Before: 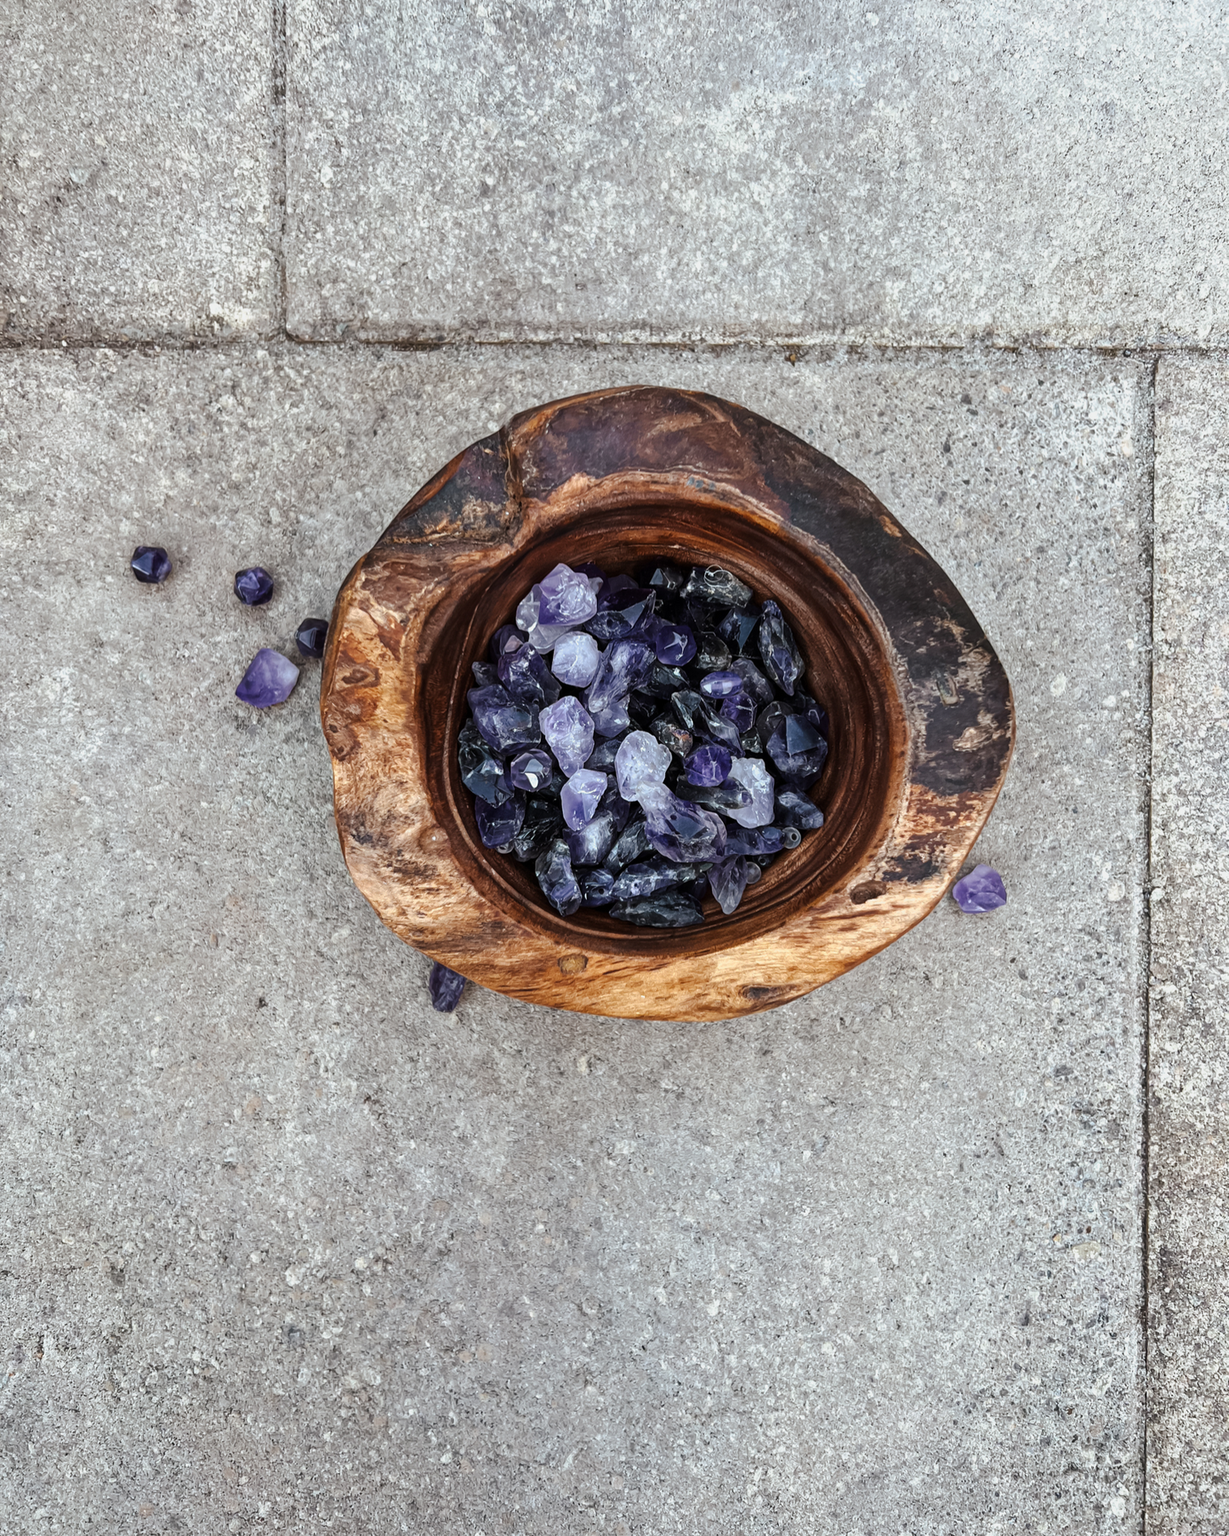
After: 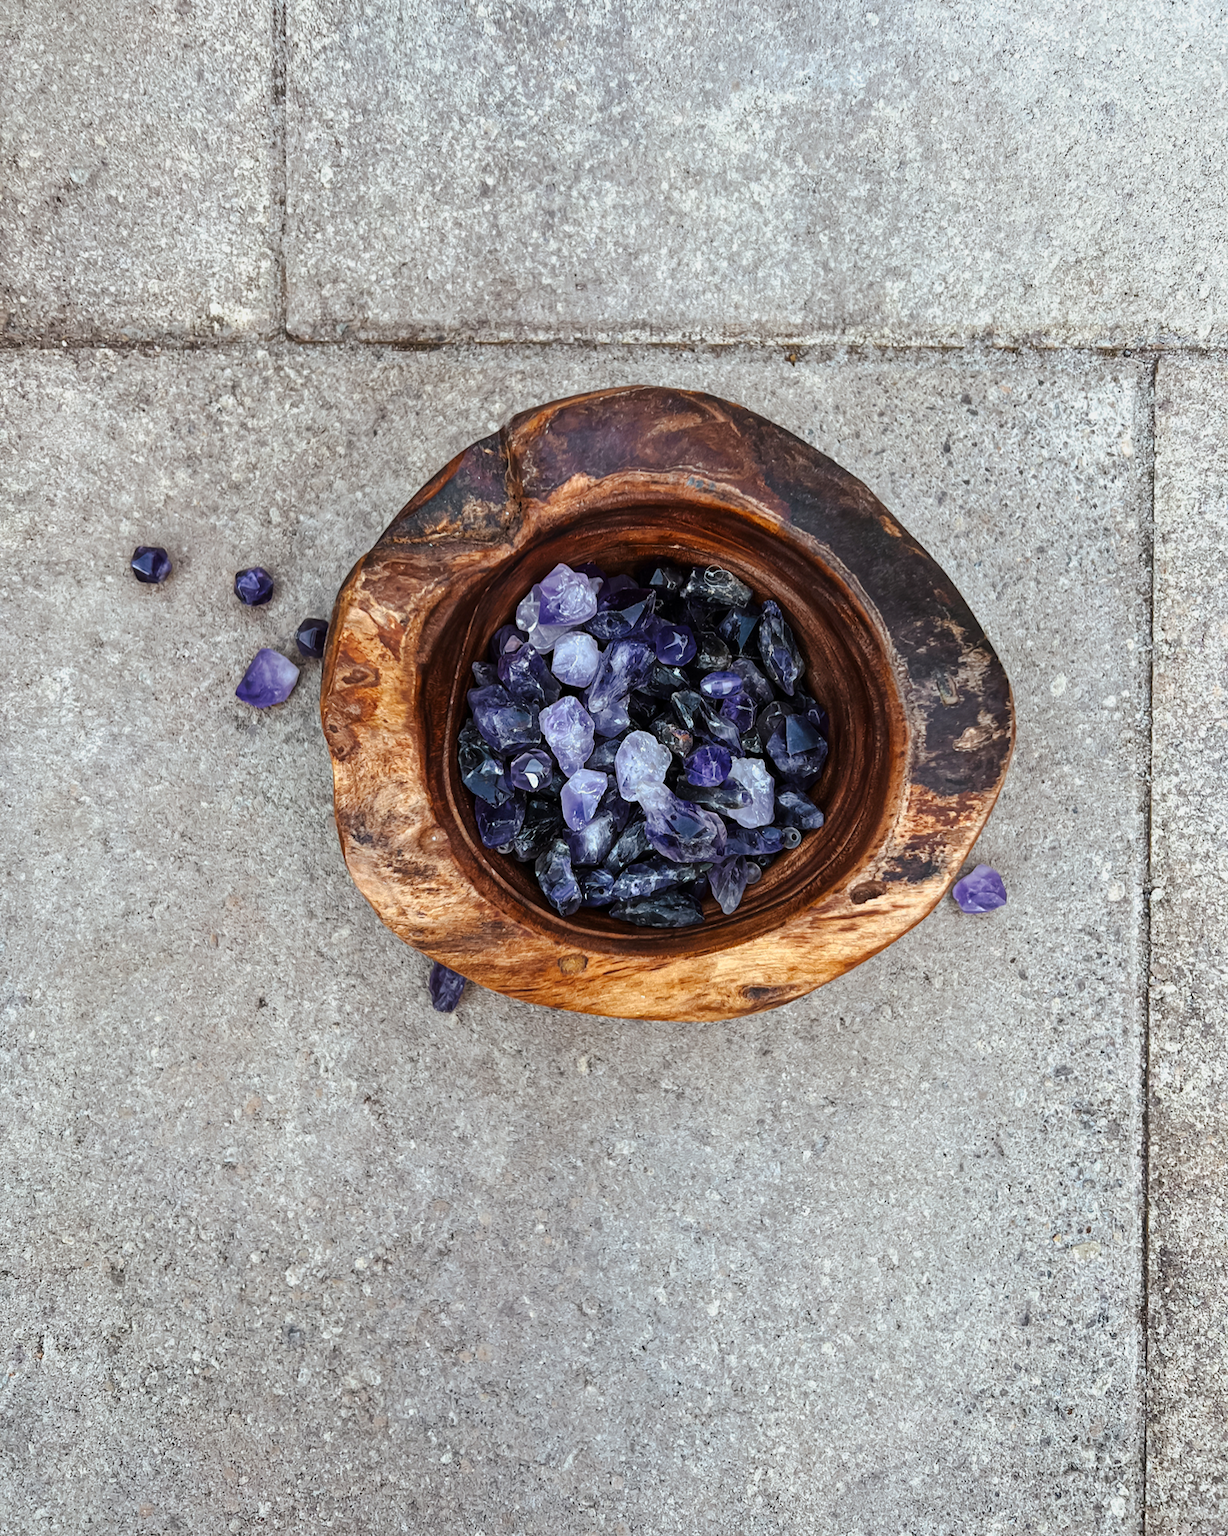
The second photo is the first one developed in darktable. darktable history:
color contrast: green-magenta contrast 1.2, blue-yellow contrast 1.2
